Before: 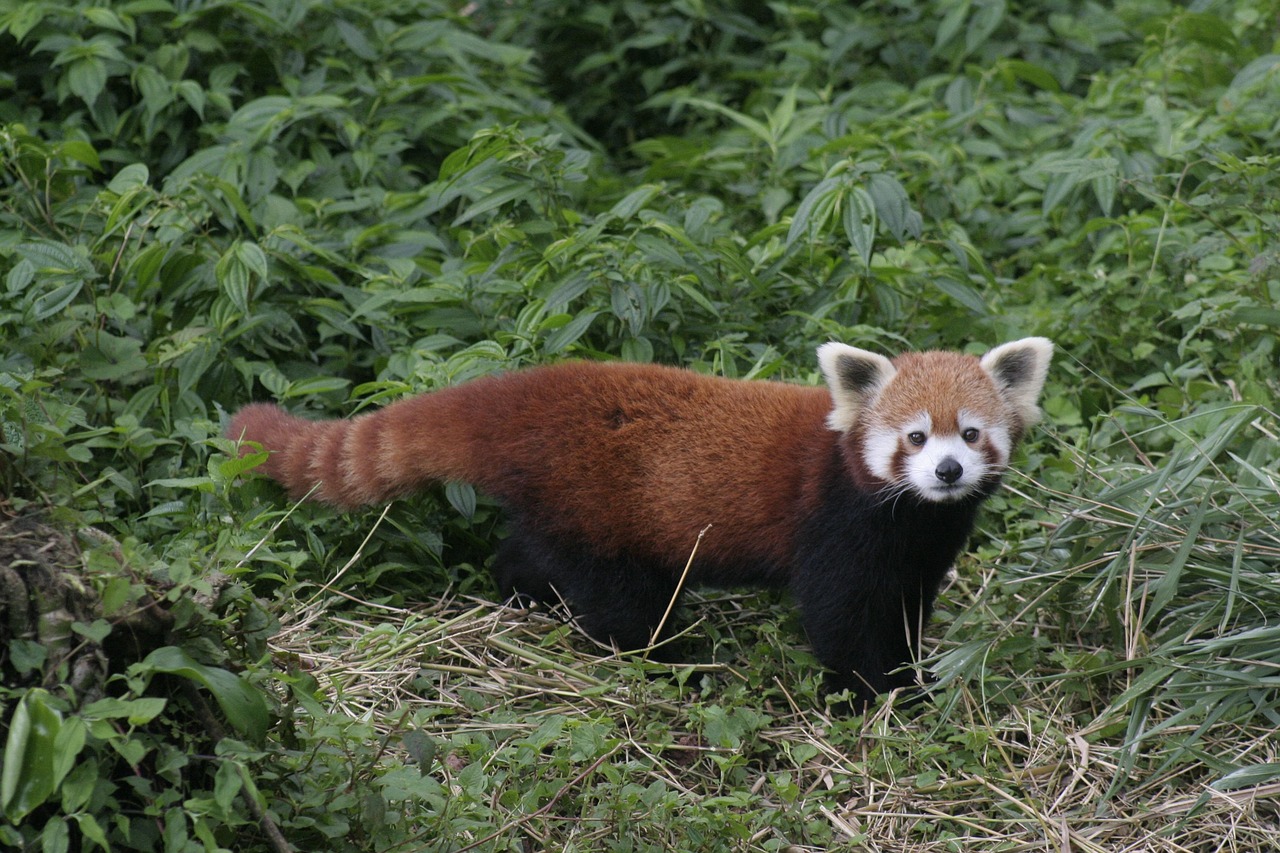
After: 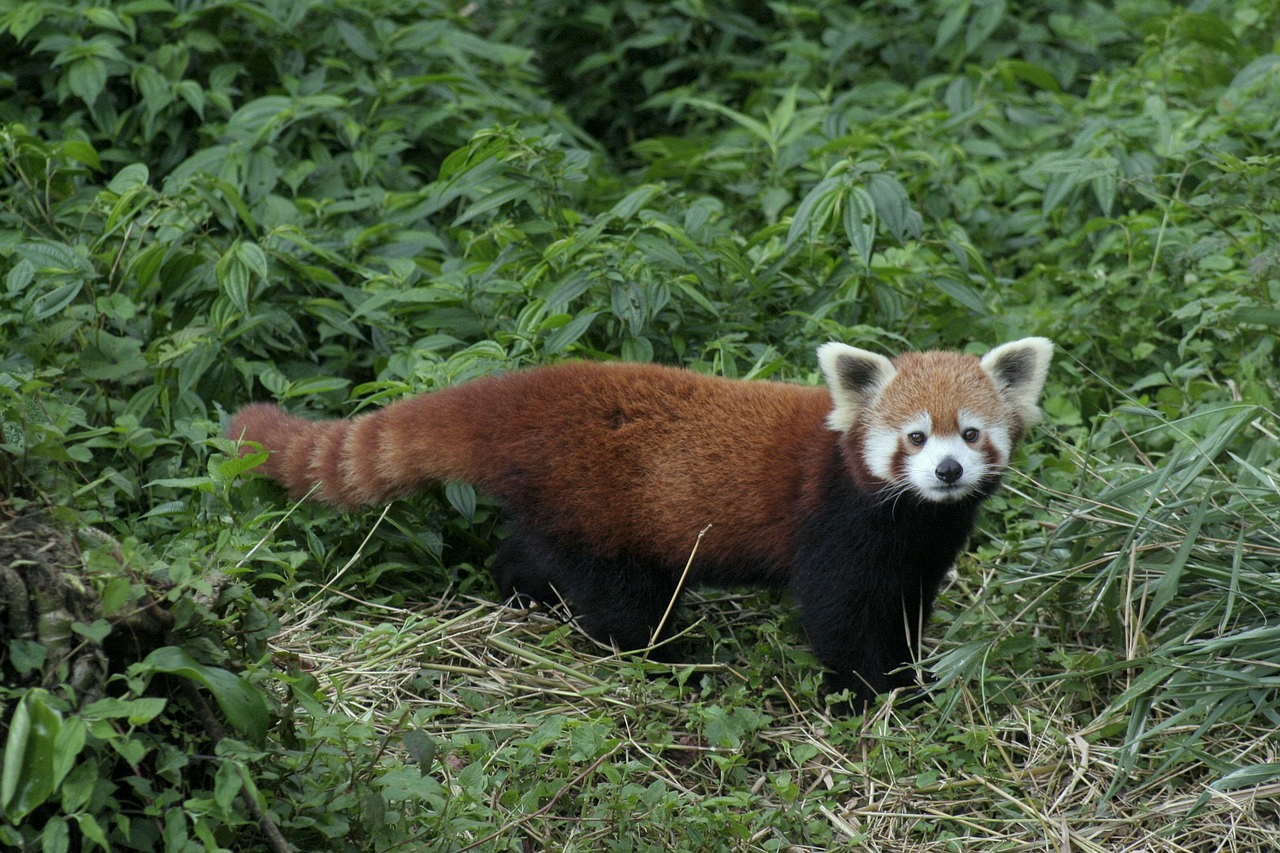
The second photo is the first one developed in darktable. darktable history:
local contrast: highlights 102%, shadows 98%, detail 120%, midtone range 0.2
color correction: highlights a* -7.79, highlights b* 3.52
